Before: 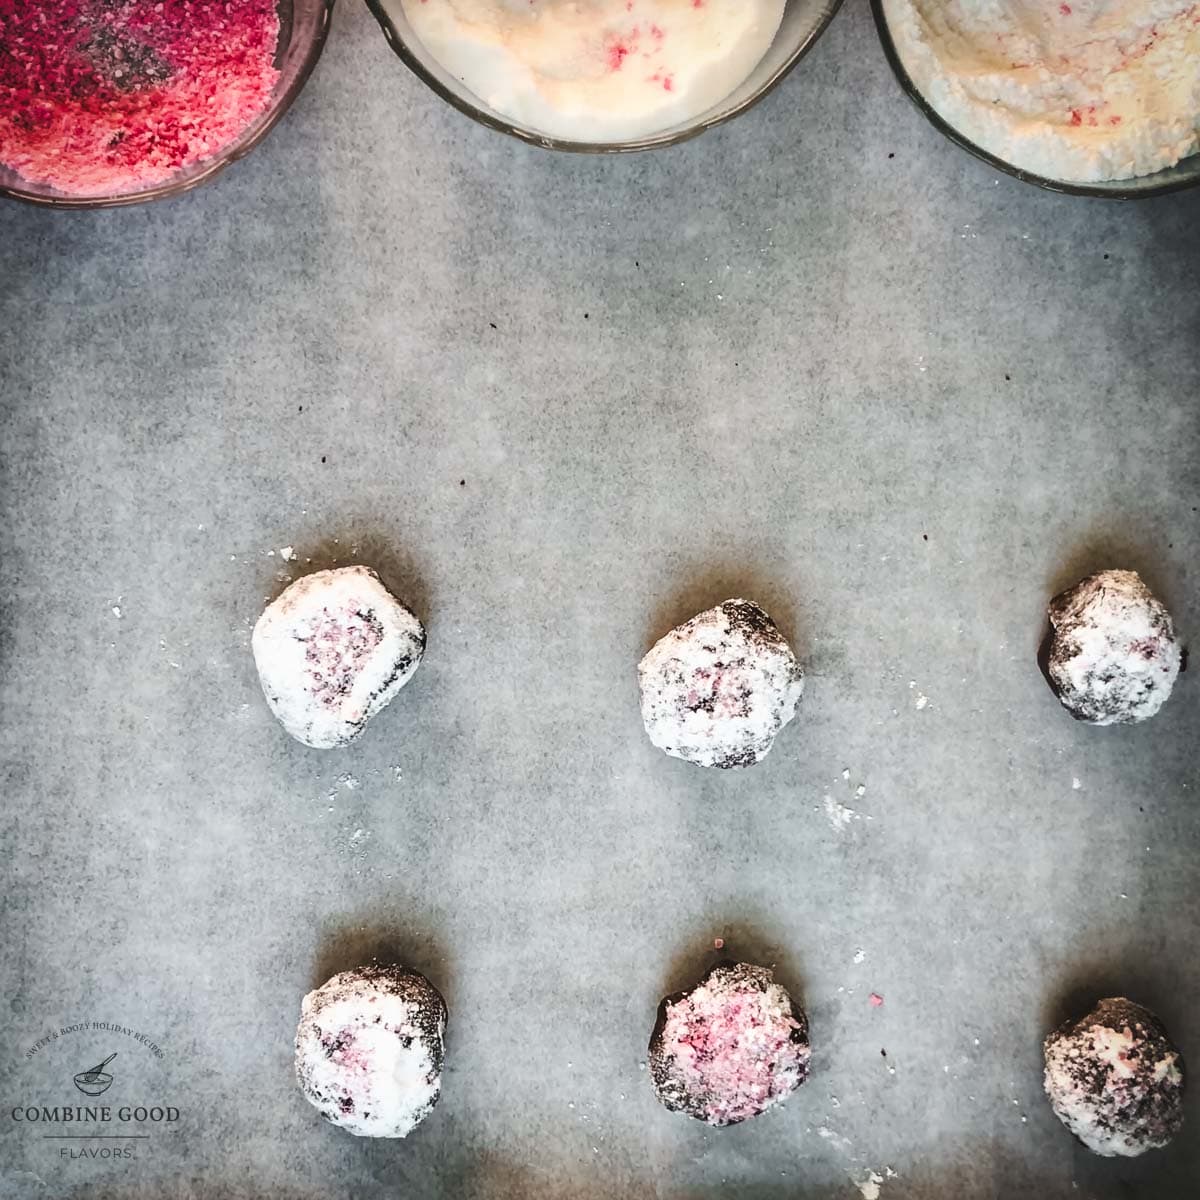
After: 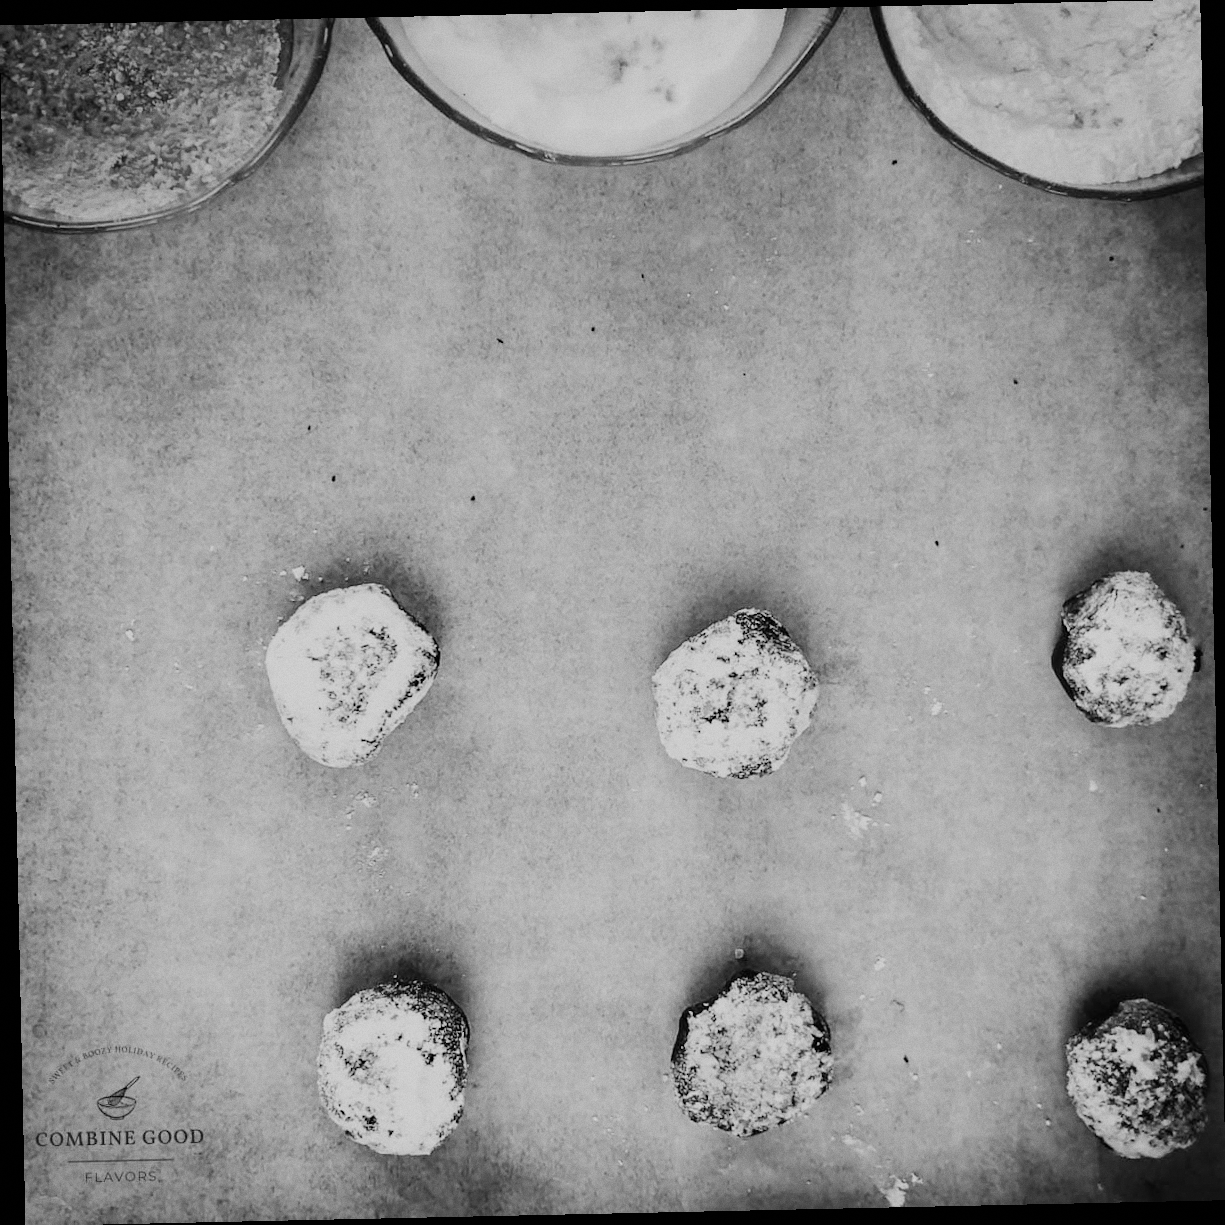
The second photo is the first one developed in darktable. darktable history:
rotate and perspective: rotation -1.24°, automatic cropping off
filmic rgb: black relative exposure -7.15 EV, white relative exposure 5.36 EV, hardness 3.02
monochrome: on, module defaults
grain: coarseness 0.09 ISO, strength 16.61%
